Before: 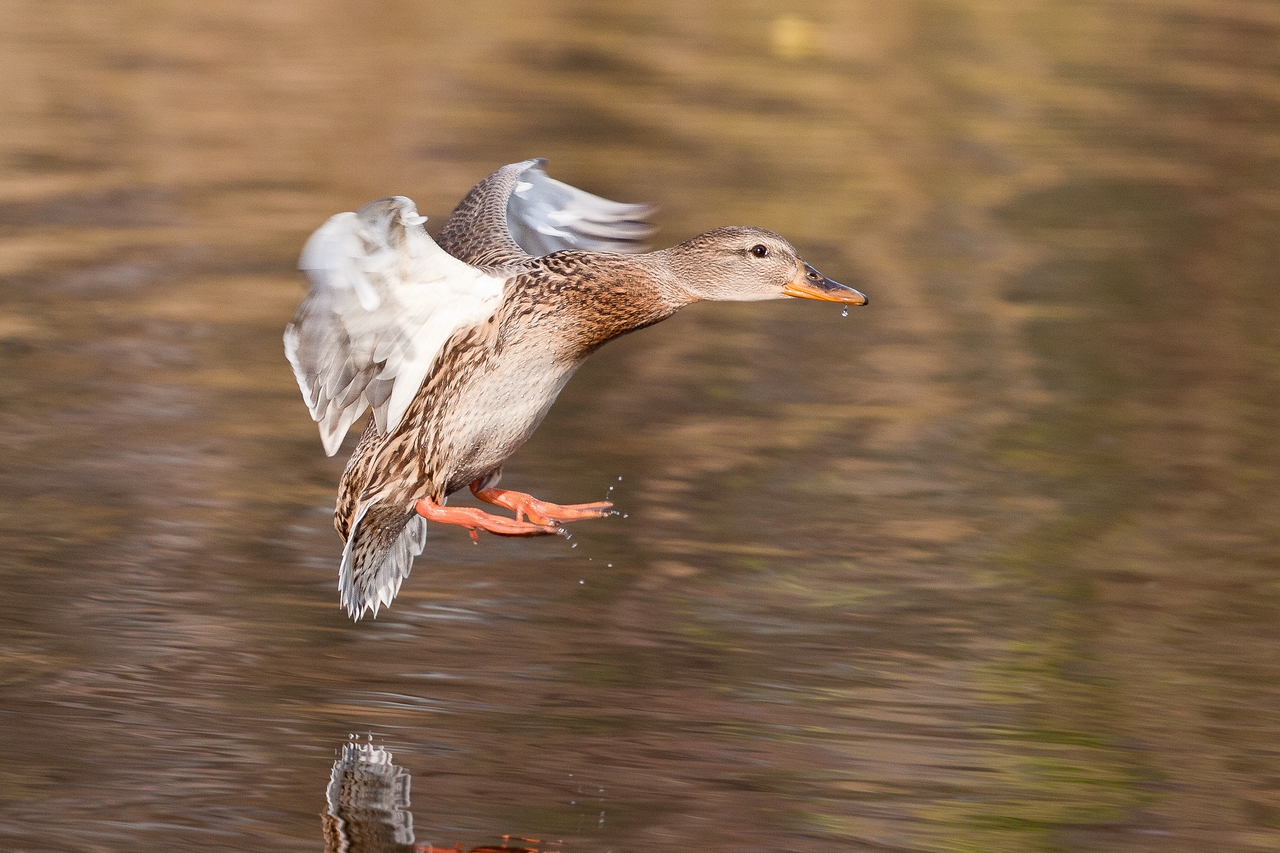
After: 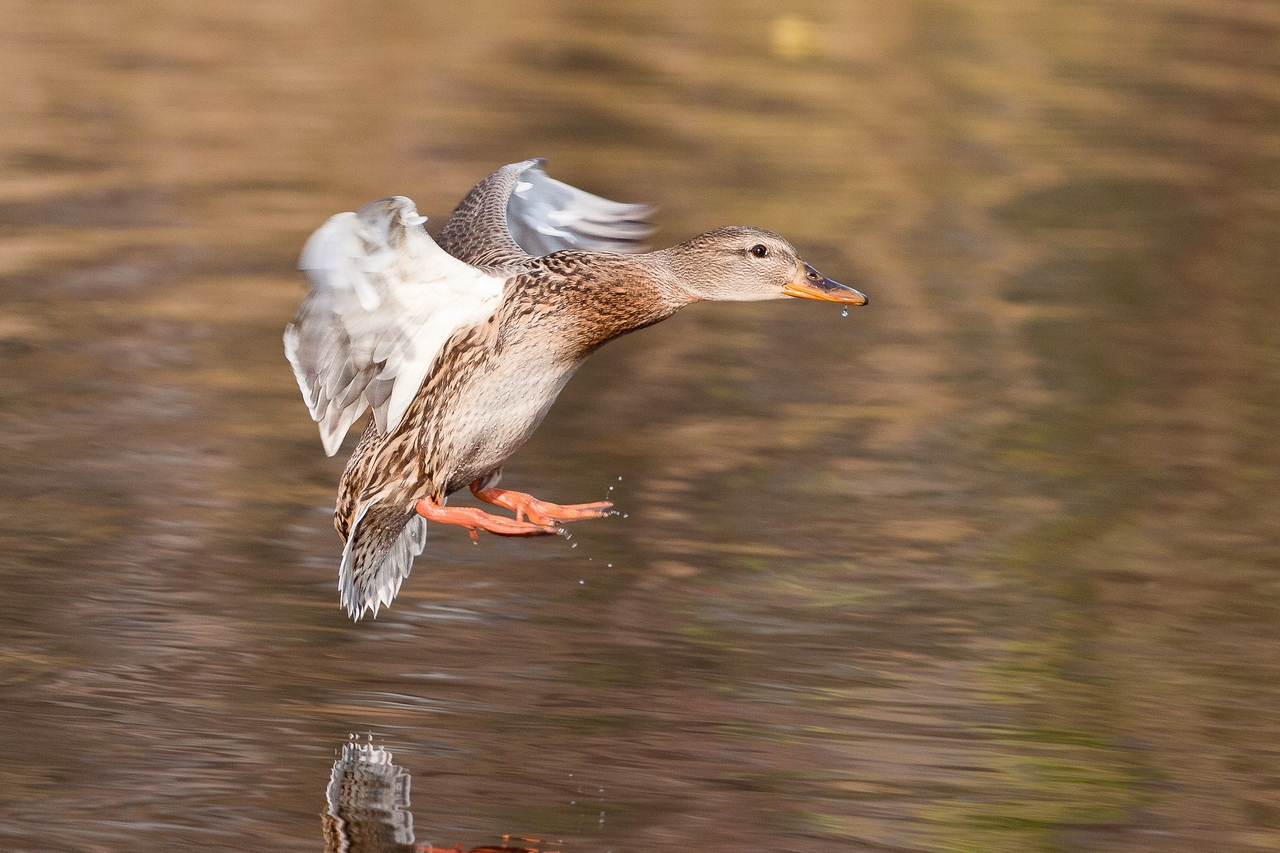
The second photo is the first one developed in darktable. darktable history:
shadows and highlights: radius 262.5, soften with gaussian
